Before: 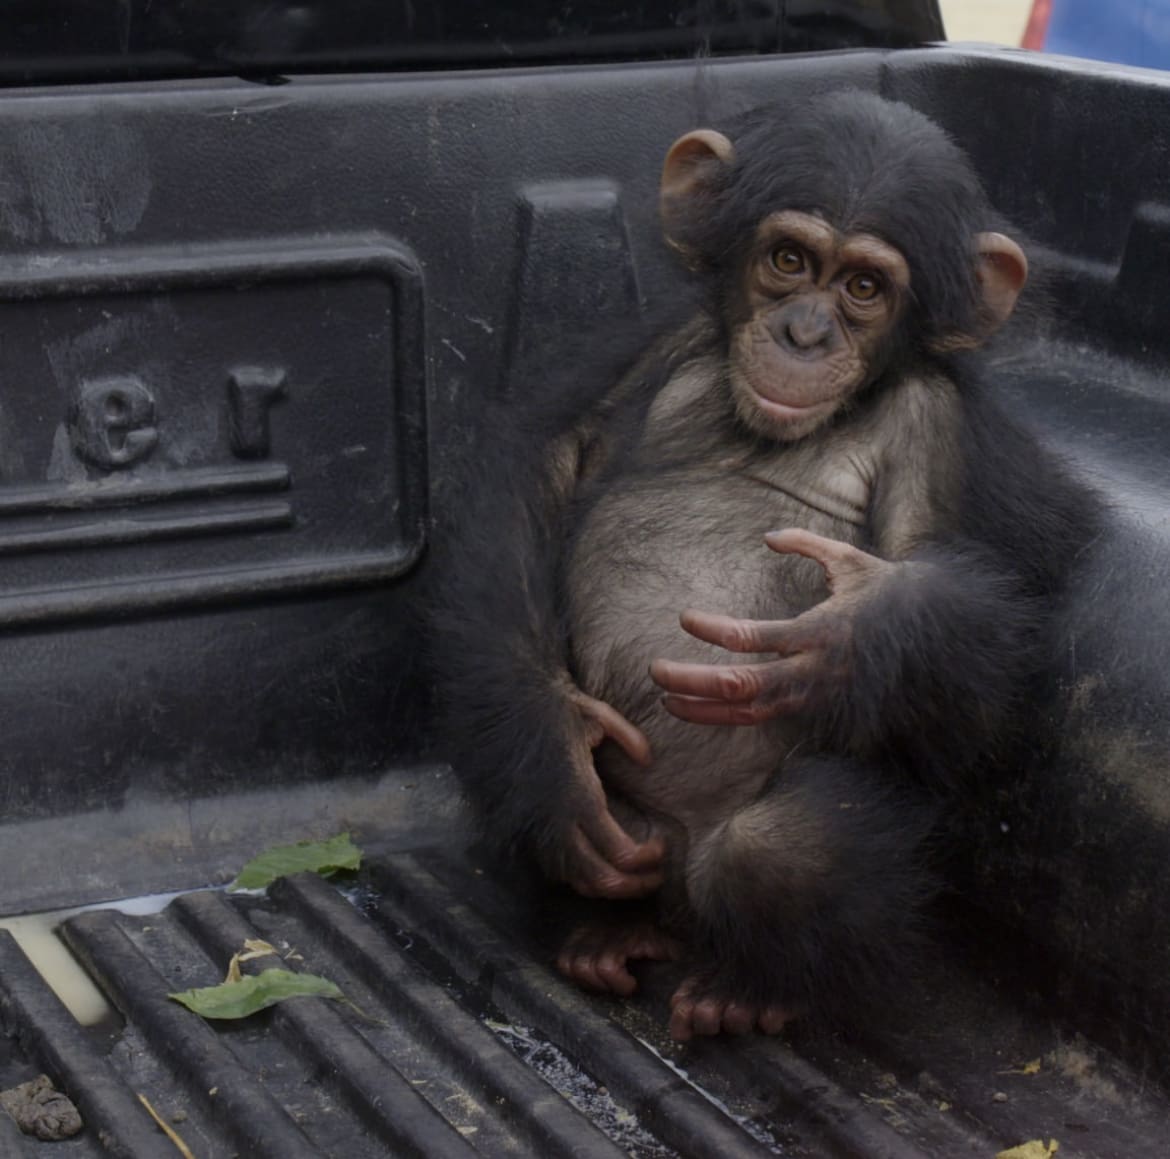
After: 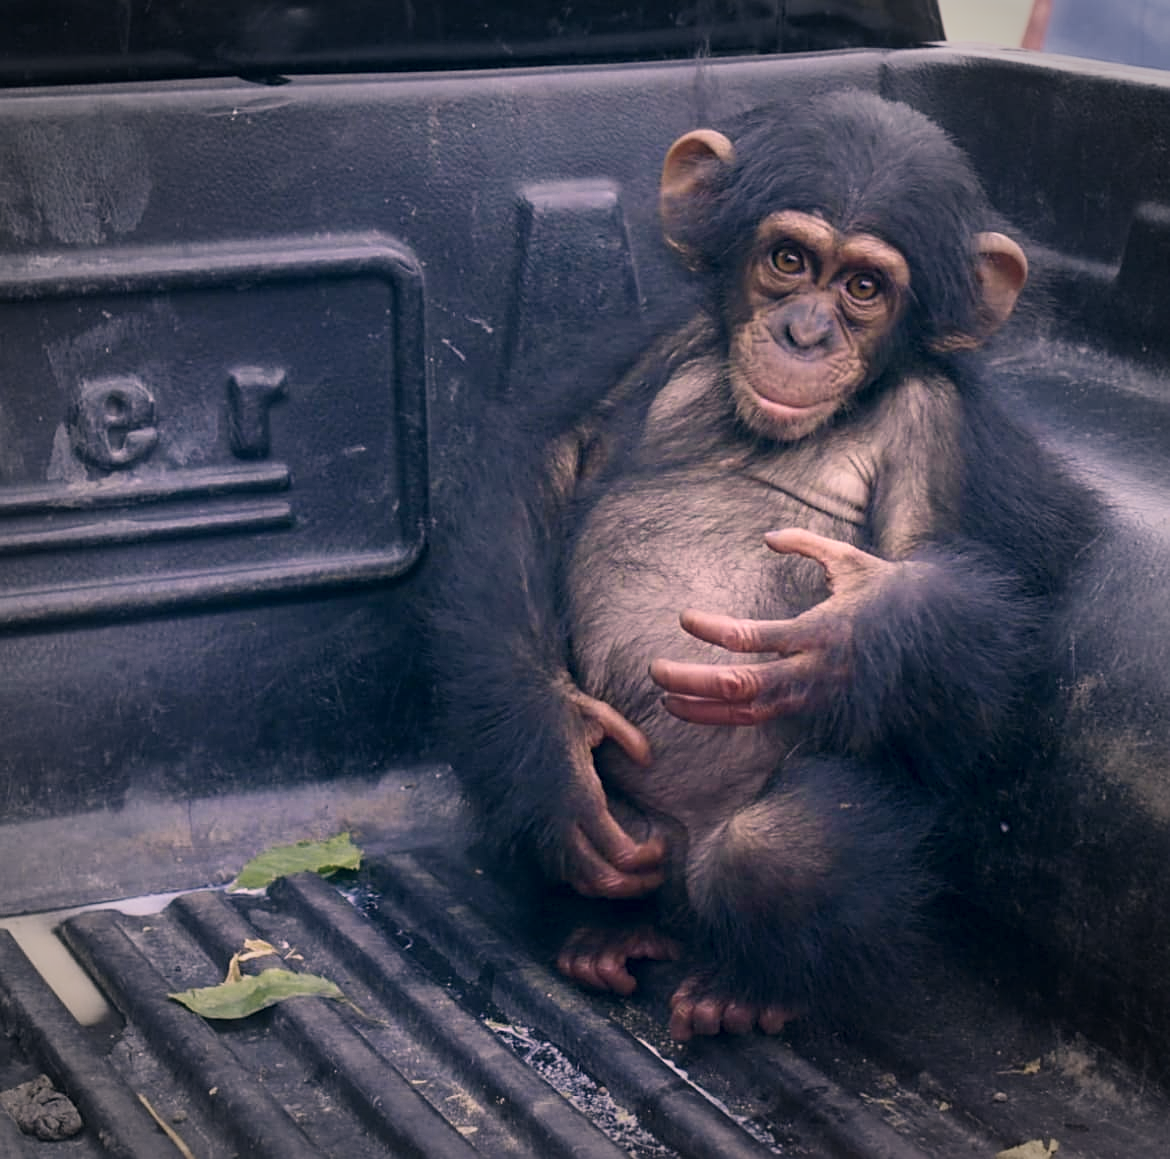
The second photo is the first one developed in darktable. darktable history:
velvia: on, module defaults
color correction: highlights a* 14.46, highlights b* 5.85, shadows a* -5.53, shadows b* -15.24, saturation 0.85
sharpen: on, module defaults
tone equalizer: on, module defaults
vignetting: fall-off start 71.74%
exposure: black level correction 0.001, exposure 0.5 EV, compensate exposure bias true, compensate highlight preservation false
contrast brightness saturation: contrast 0.2, brightness 0.16, saturation 0.22
